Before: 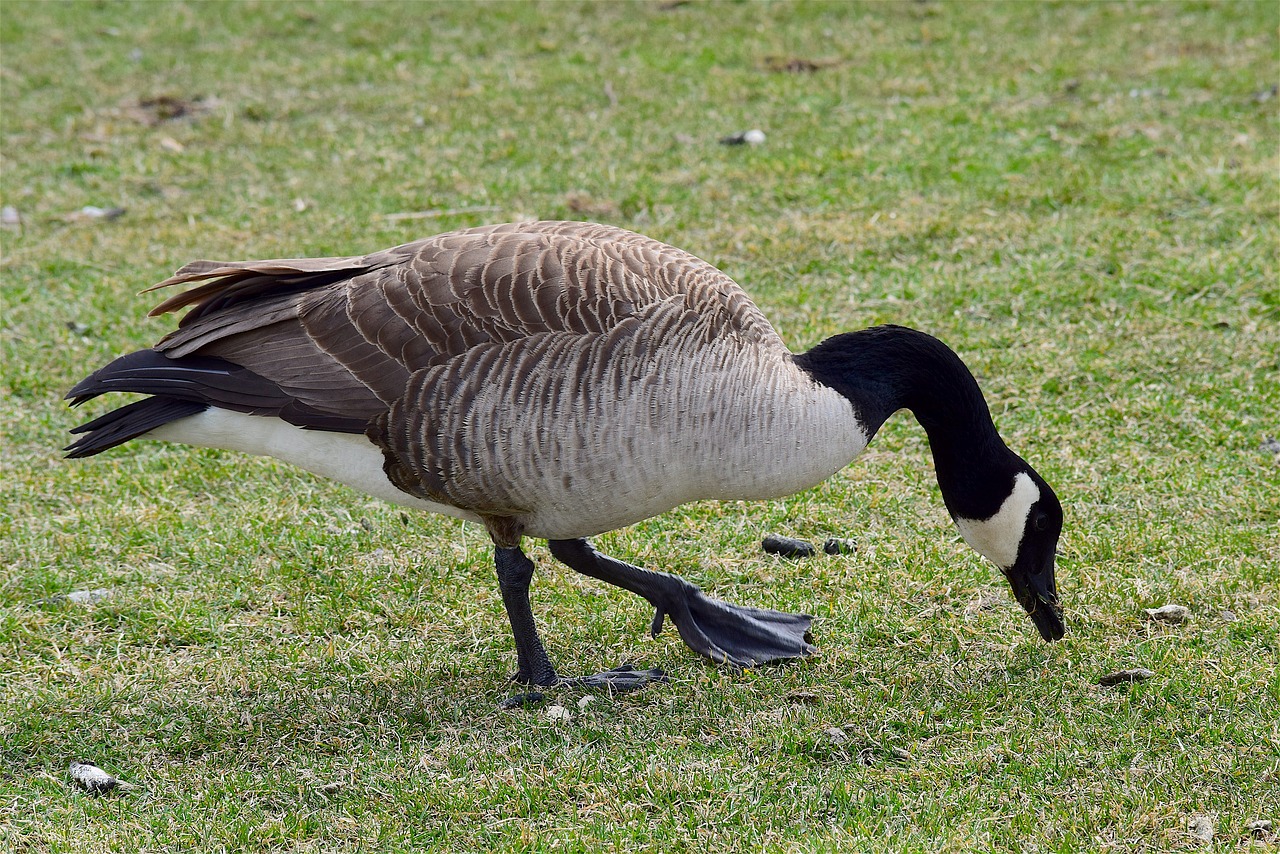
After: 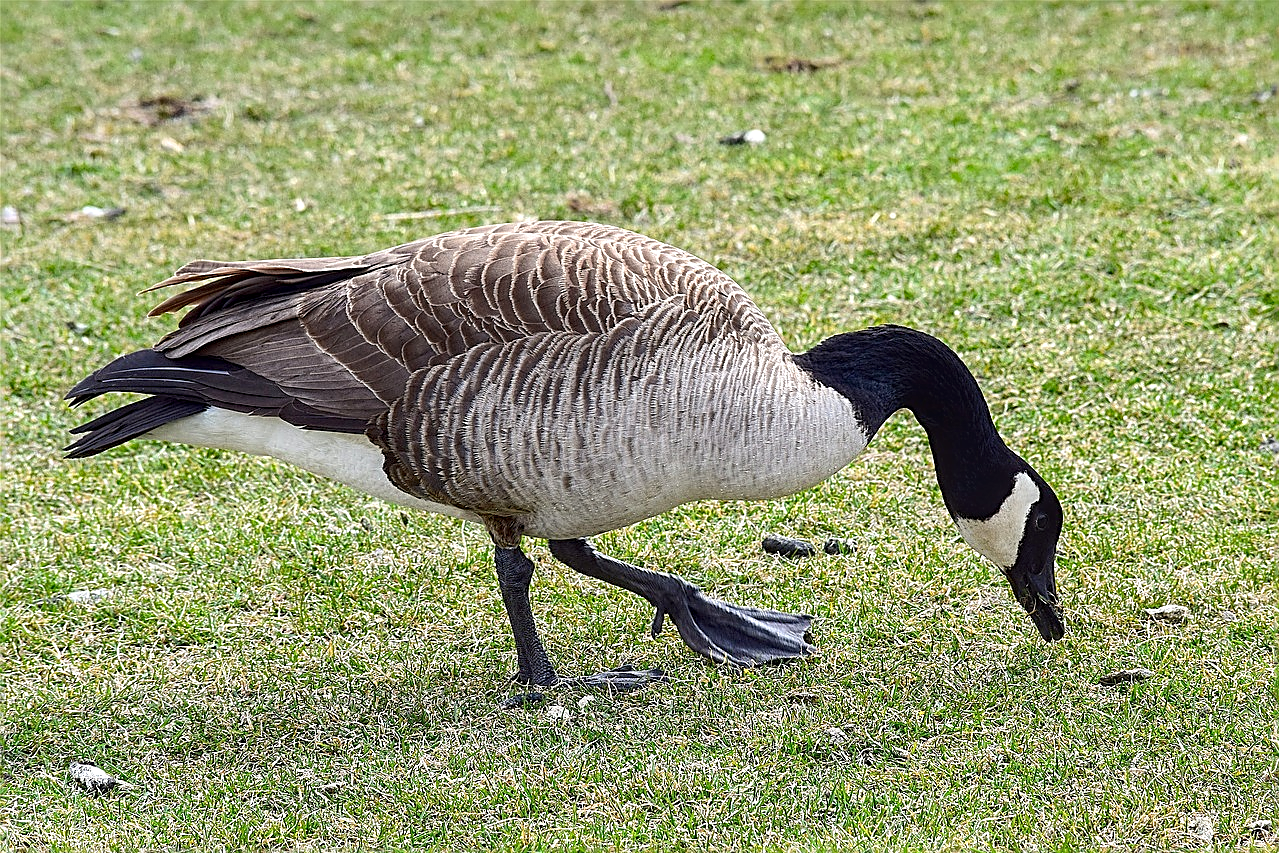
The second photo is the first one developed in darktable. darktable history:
local contrast: detail 130%
sharpen: amount 1.017
exposure: black level correction 0.001, exposure 0.5 EV, compensate highlight preservation false
